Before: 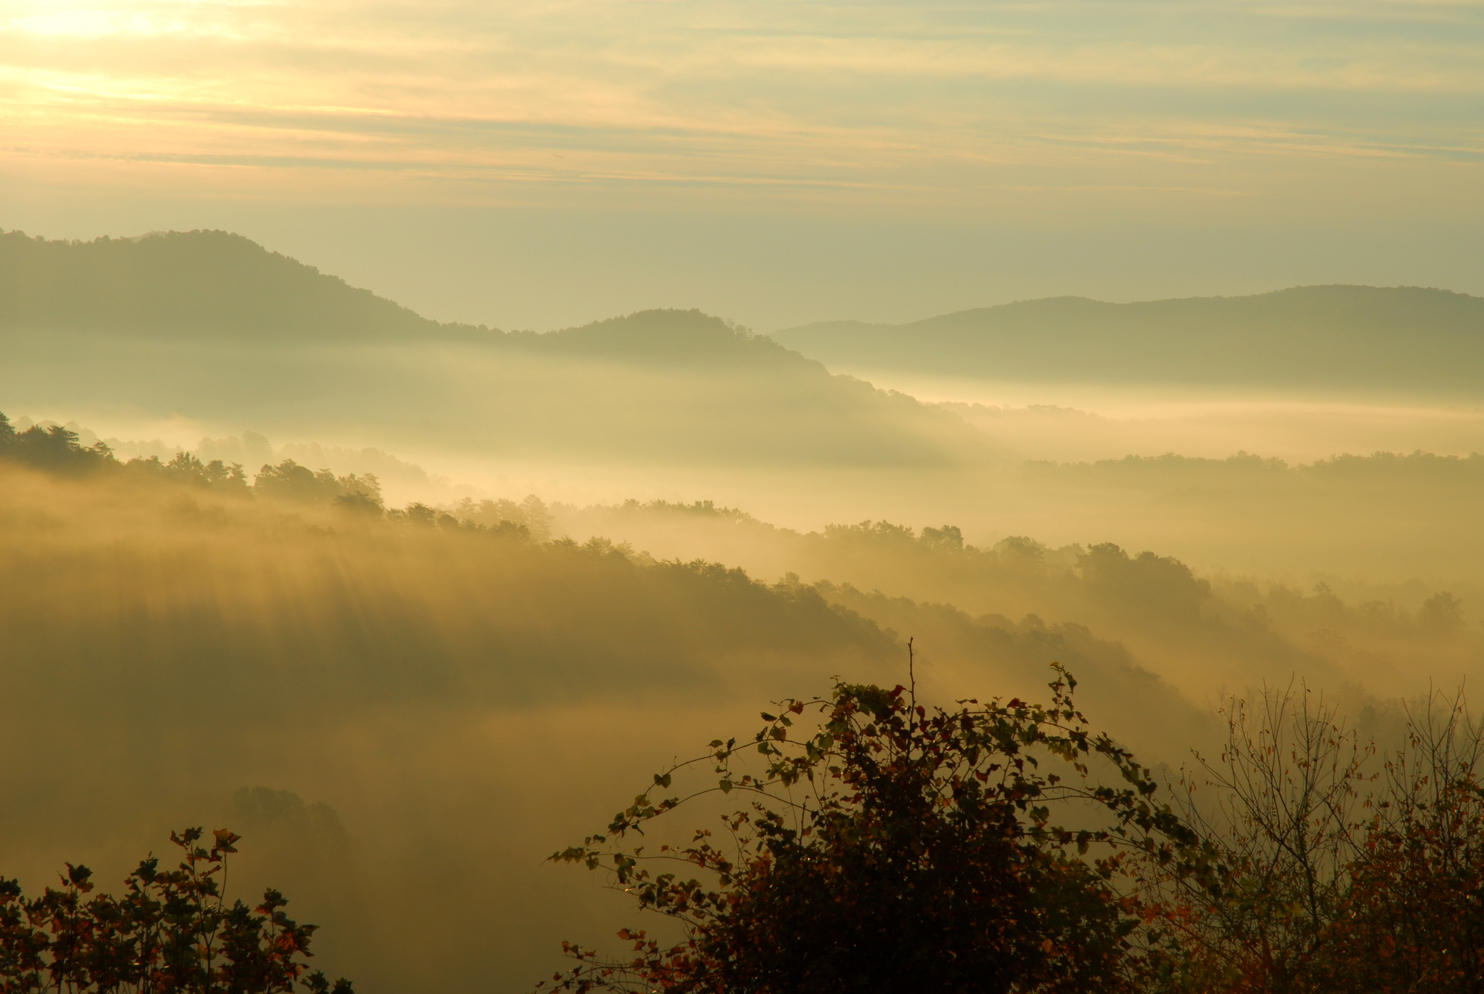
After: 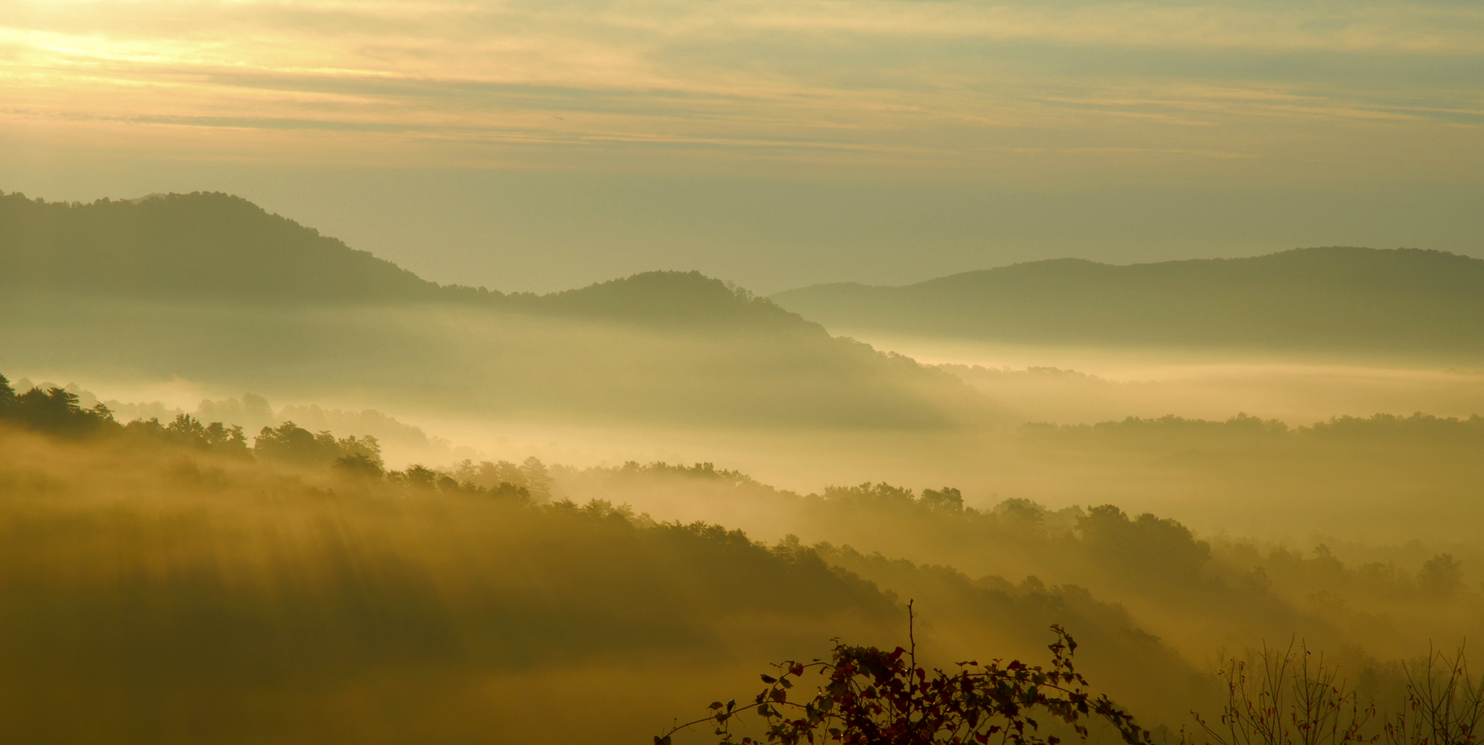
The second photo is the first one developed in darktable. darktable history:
contrast brightness saturation: brightness -0.2, saturation 0.08
crop: top 3.857%, bottom 21.132%
